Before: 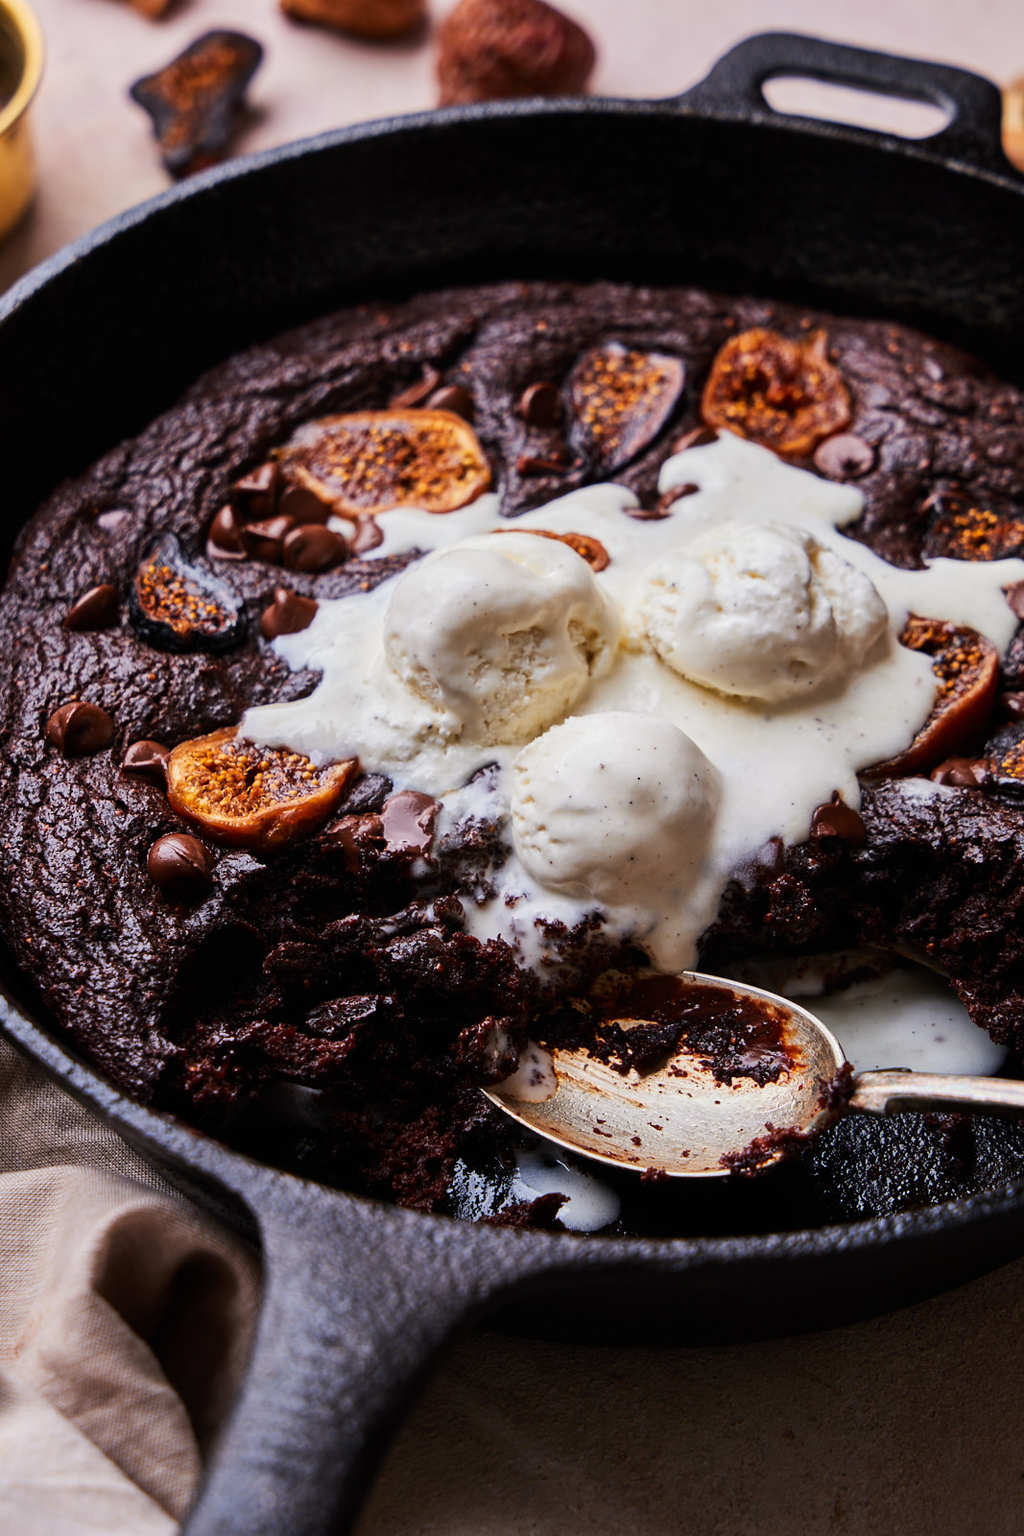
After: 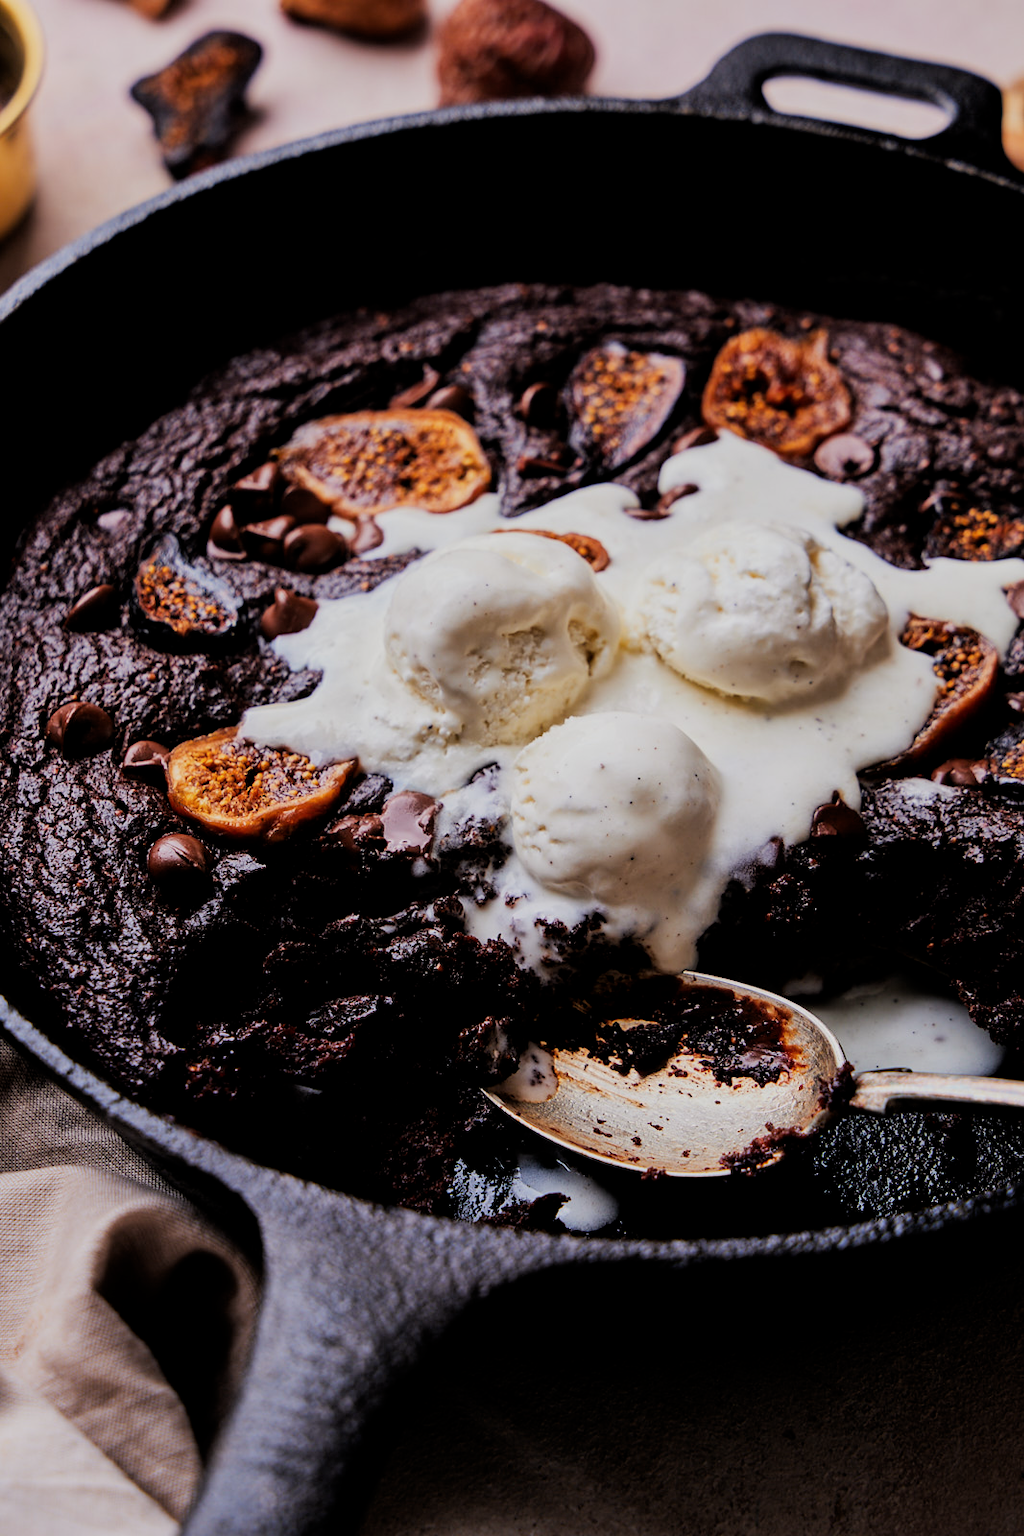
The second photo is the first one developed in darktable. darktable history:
filmic rgb: black relative exposure -7.72 EV, white relative exposure 4.42 EV, target black luminance 0%, hardness 3.76, latitude 50.55%, contrast 1.064, highlights saturation mix 8.97%, shadows ↔ highlights balance -0.229%
